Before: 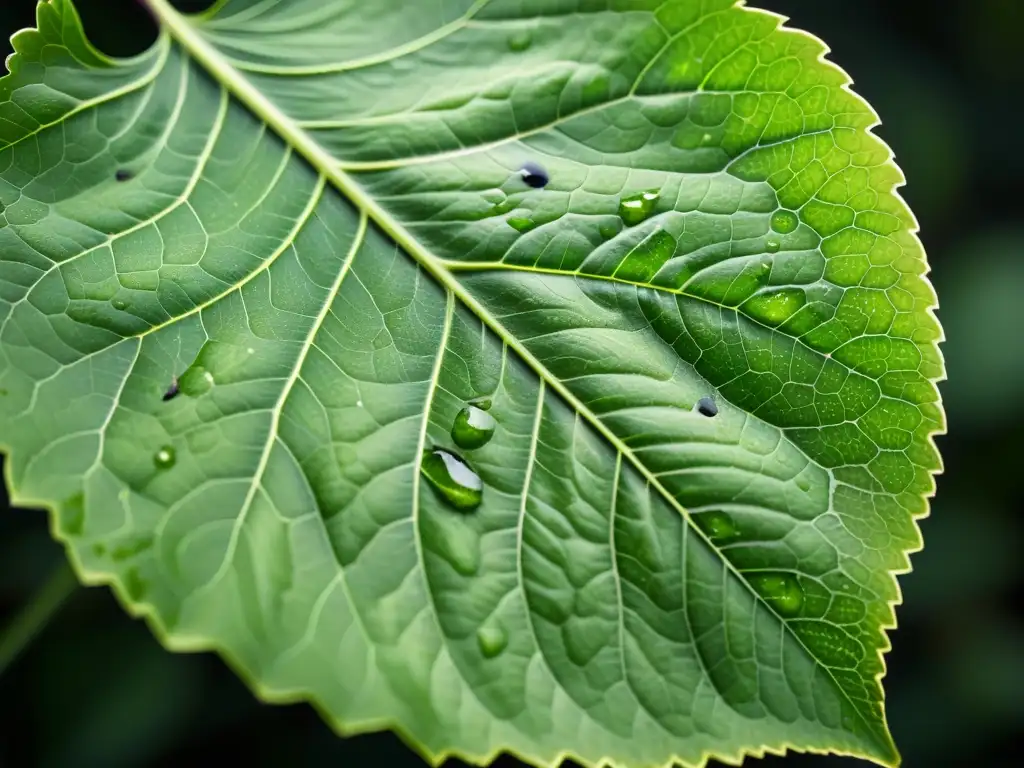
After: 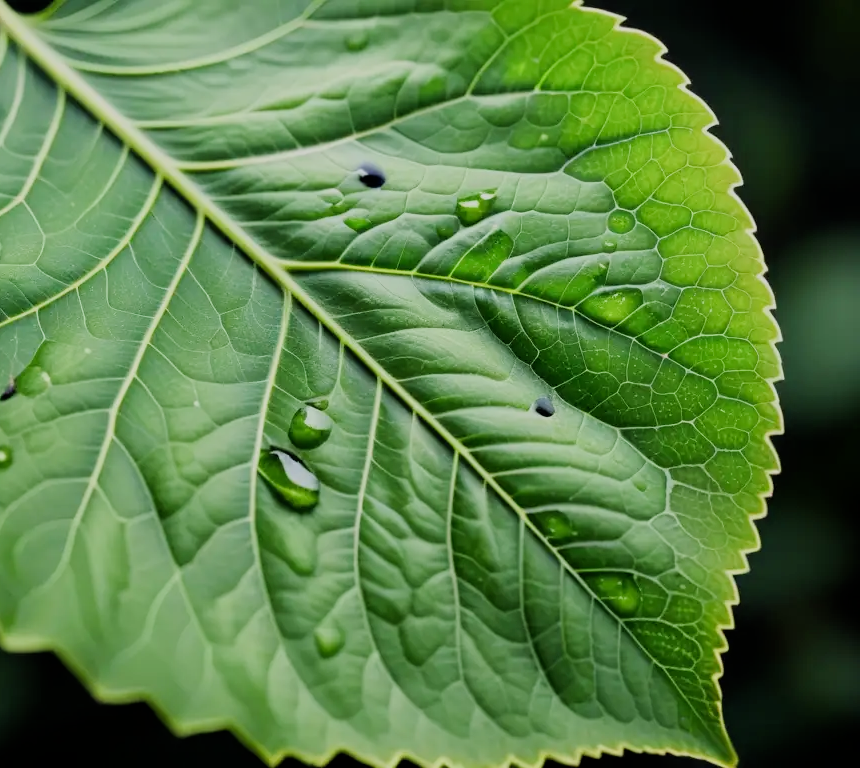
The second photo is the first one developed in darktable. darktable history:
filmic rgb: black relative exposure -7.65 EV, white relative exposure 4.56 EV, hardness 3.61
crop: left 15.931%
